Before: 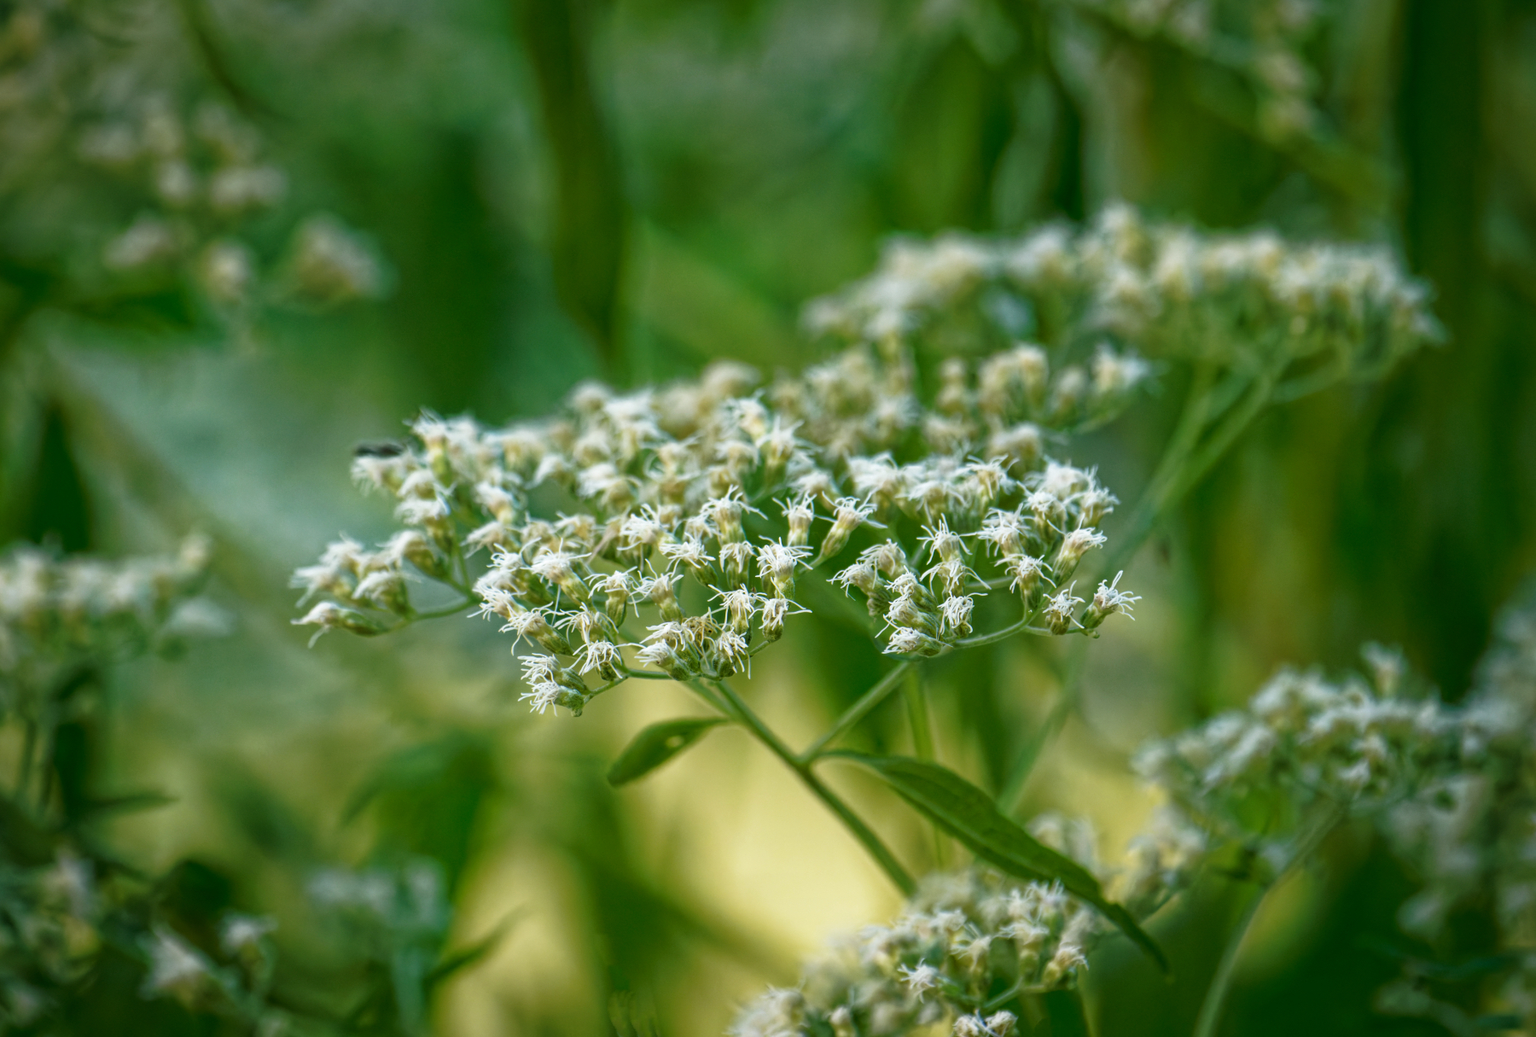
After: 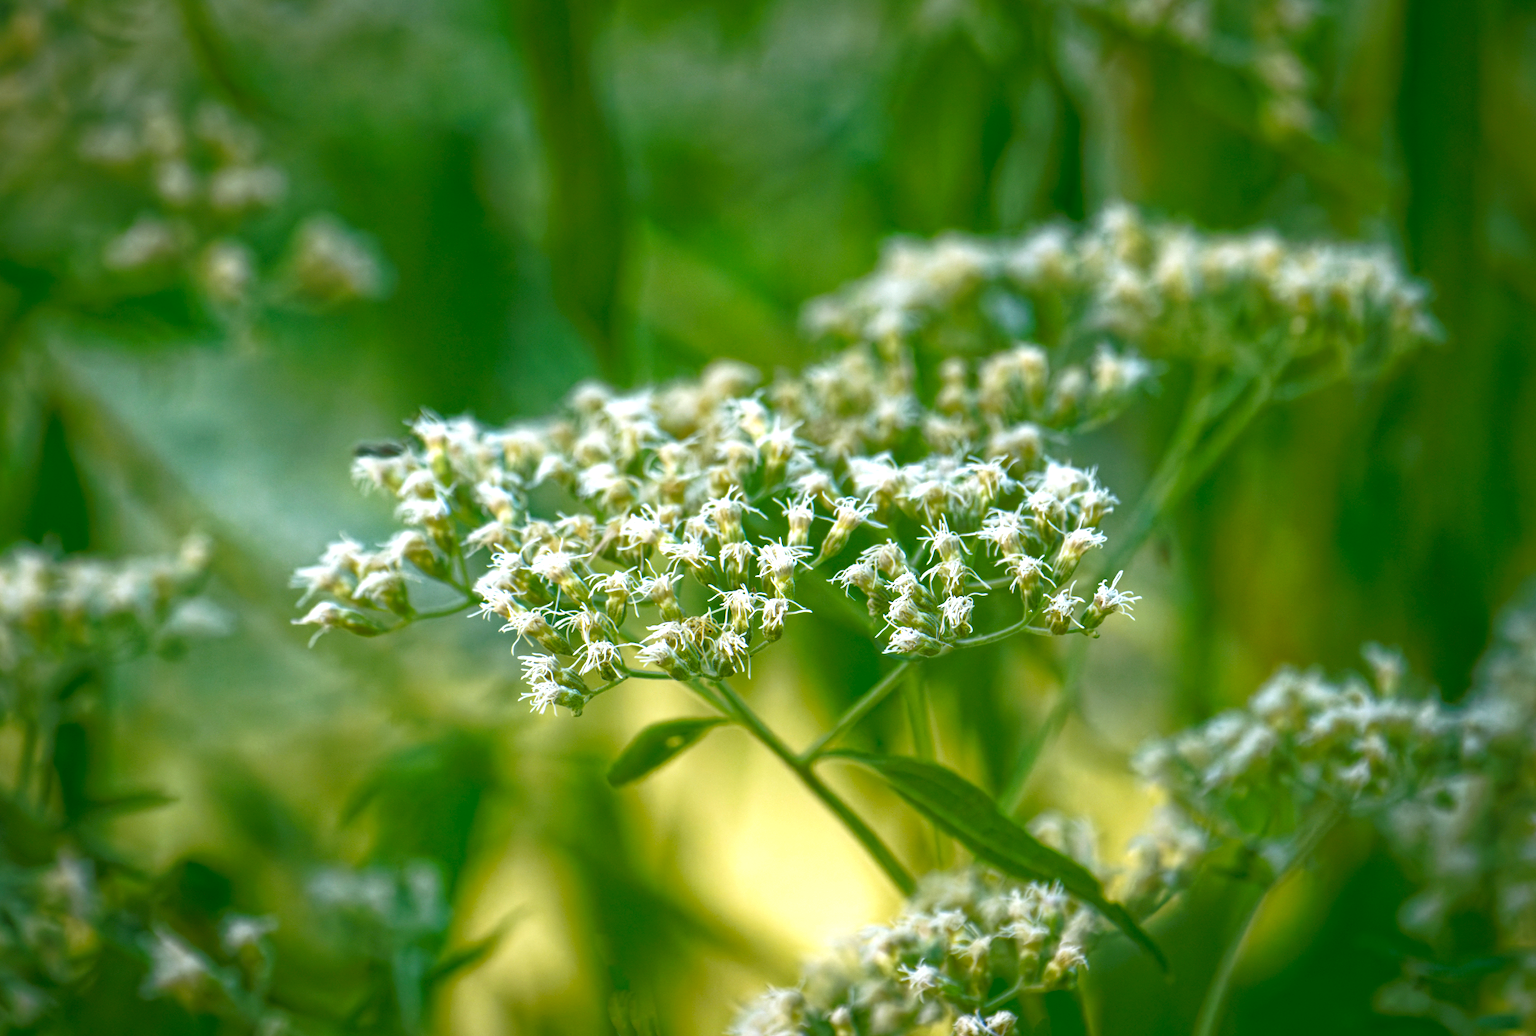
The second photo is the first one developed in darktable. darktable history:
exposure: exposure 0.4 EV, compensate highlight preservation false
rgb curve: curves: ch0 [(0, 0) (0.072, 0.166) (0.217, 0.293) (0.414, 0.42) (1, 1)], compensate middle gray true, preserve colors basic power
color balance: lift [1, 1, 0.999, 1.001], gamma [1, 1.003, 1.005, 0.995], gain [1, 0.992, 0.988, 1.012], contrast 5%, output saturation 110%
